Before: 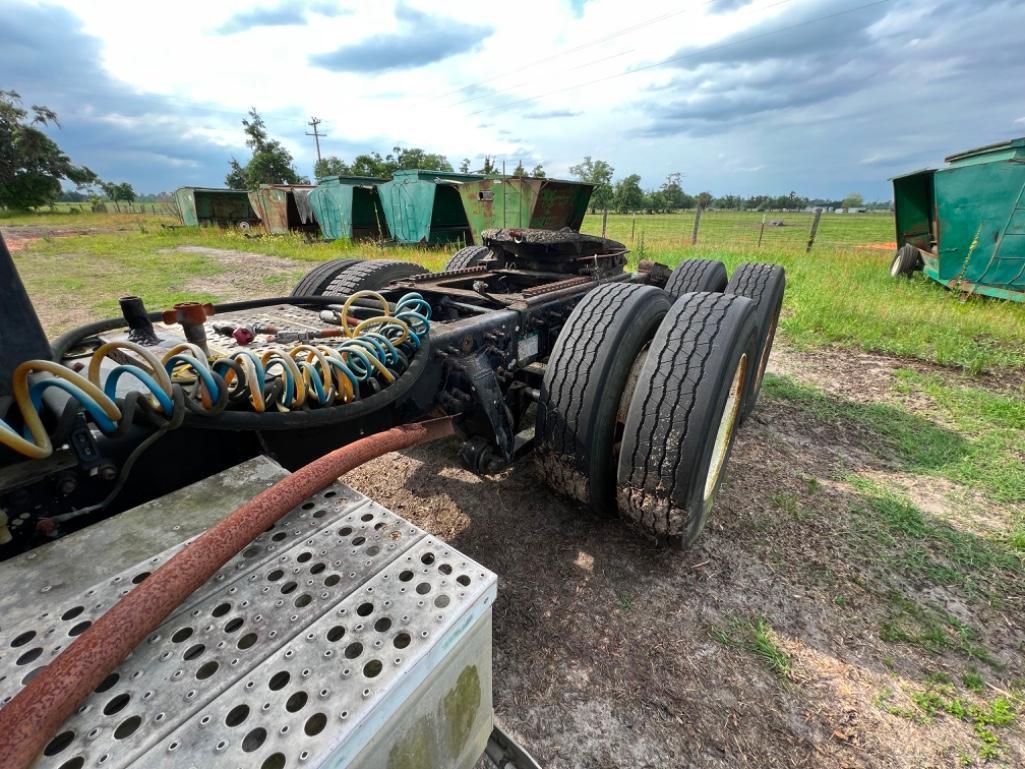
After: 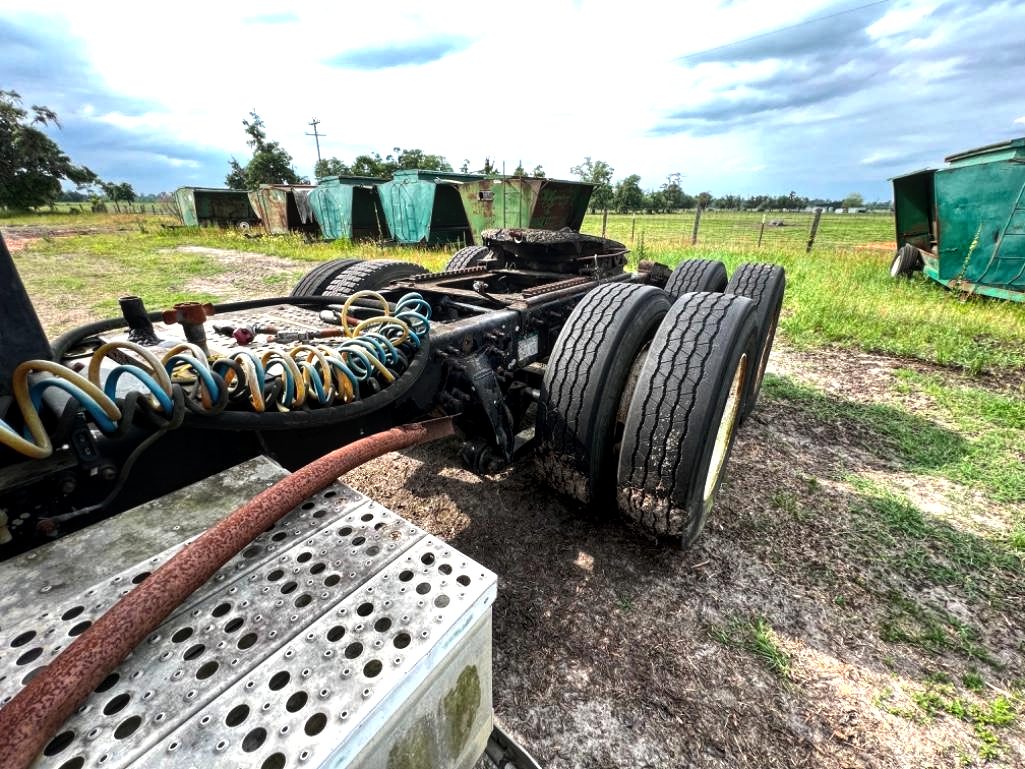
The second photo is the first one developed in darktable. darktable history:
base curve: curves: ch0 [(0, 0) (0.303, 0.277) (1, 1)]
local contrast: highlights 99%, shadows 86%, detail 160%, midtone range 0.2
tone equalizer: -8 EV -0.75 EV, -7 EV -0.7 EV, -6 EV -0.6 EV, -5 EV -0.4 EV, -3 EV 0.4 EV, -2 EV 0.6 EV, -1 EV 0.7 EV, +0 EV 0.75 EV, edges refinement/feathering 500, mask exposure compensation -1.57 EV, preserve details no
